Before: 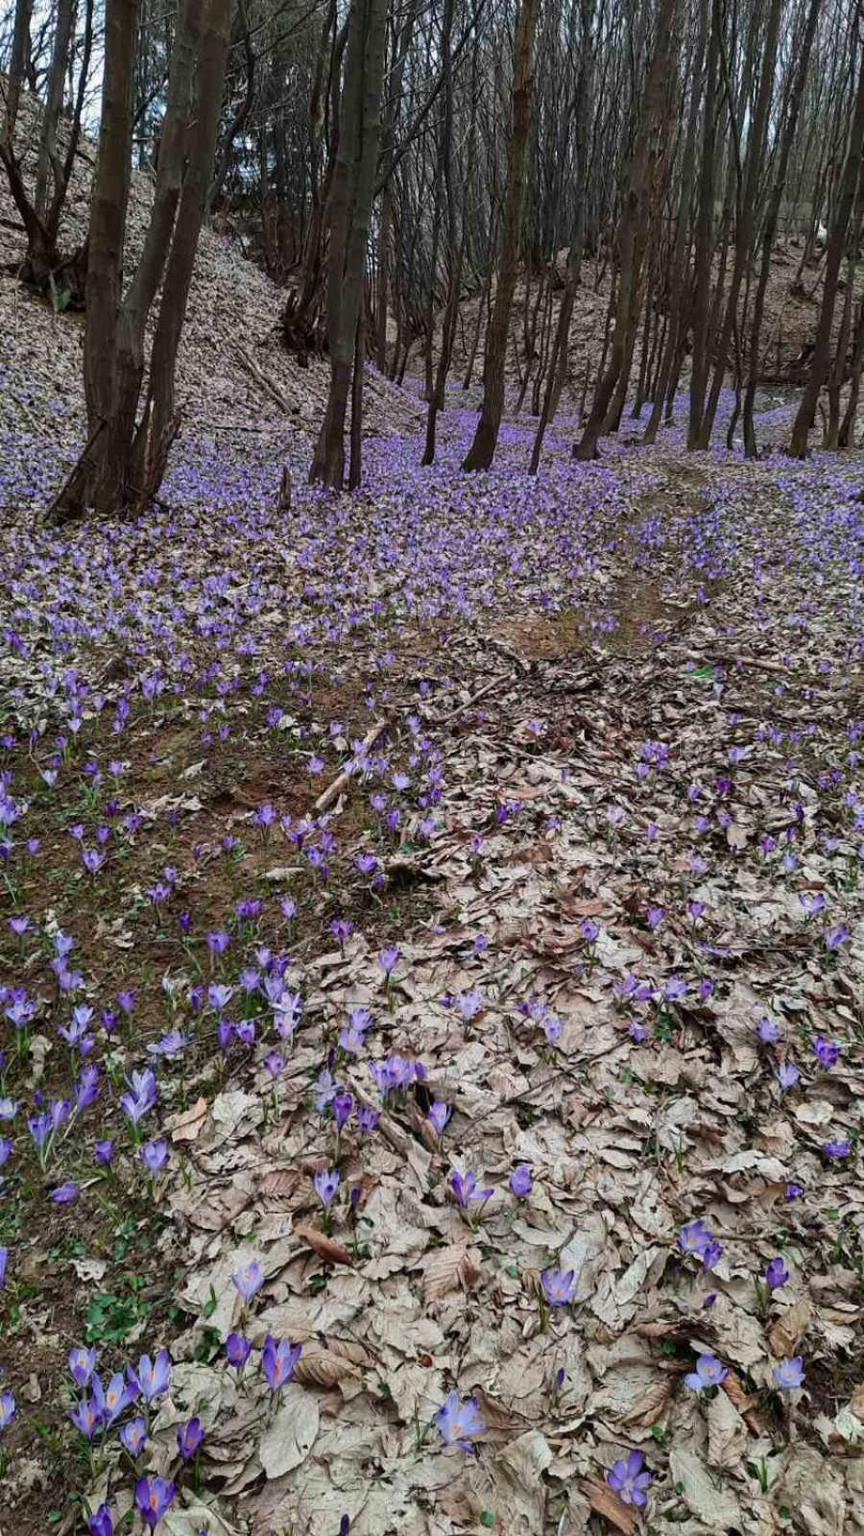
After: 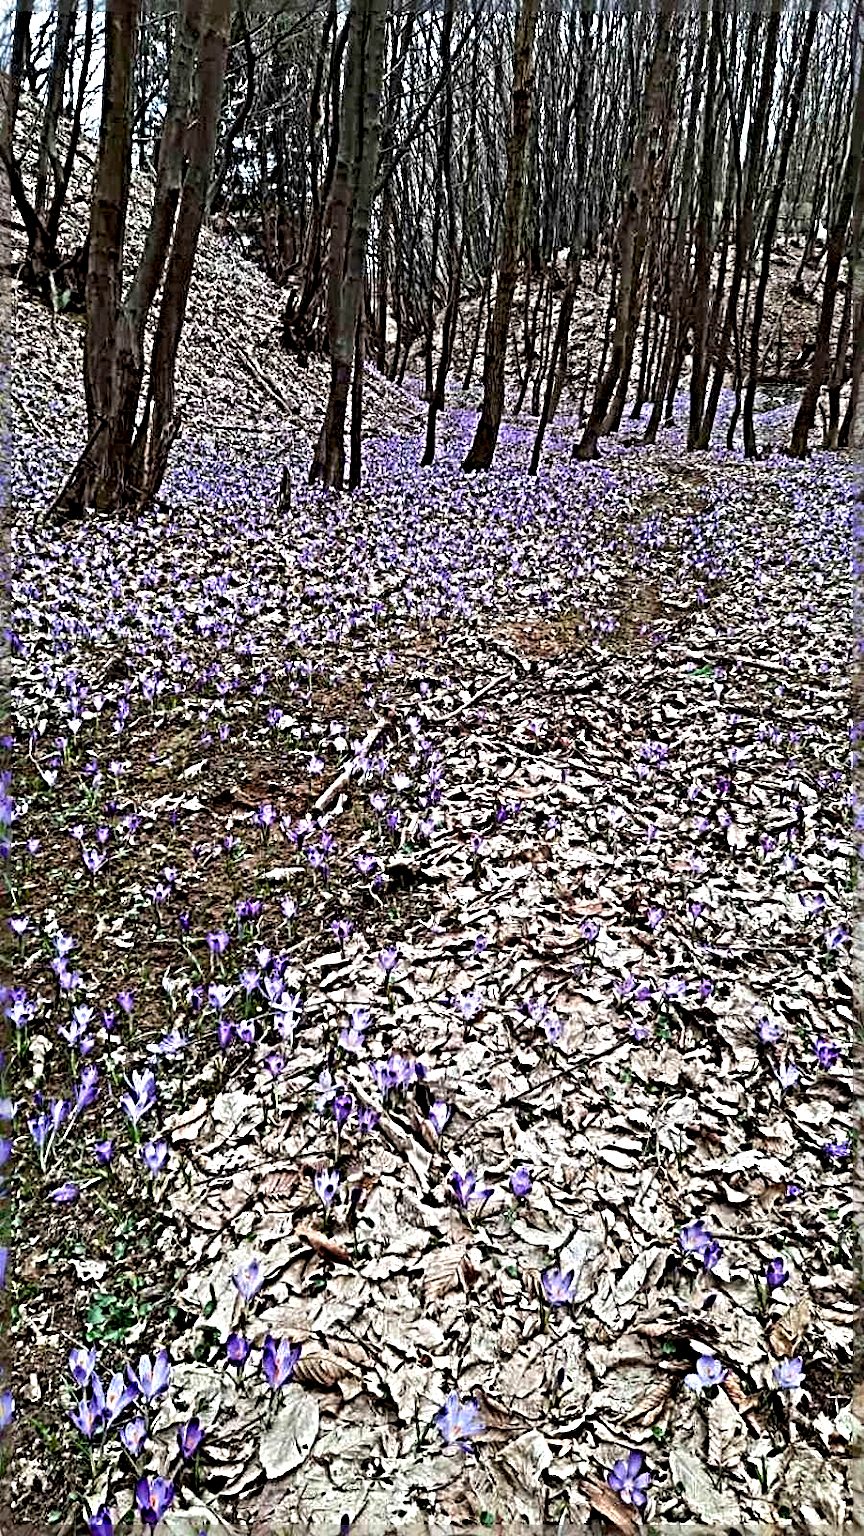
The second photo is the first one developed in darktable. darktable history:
exposure: black level correction 0.005, exposure 0.413 EV, compensate highlight preservation false
sharpen: radius 6.284, amount 1.805, threshold 0.186
